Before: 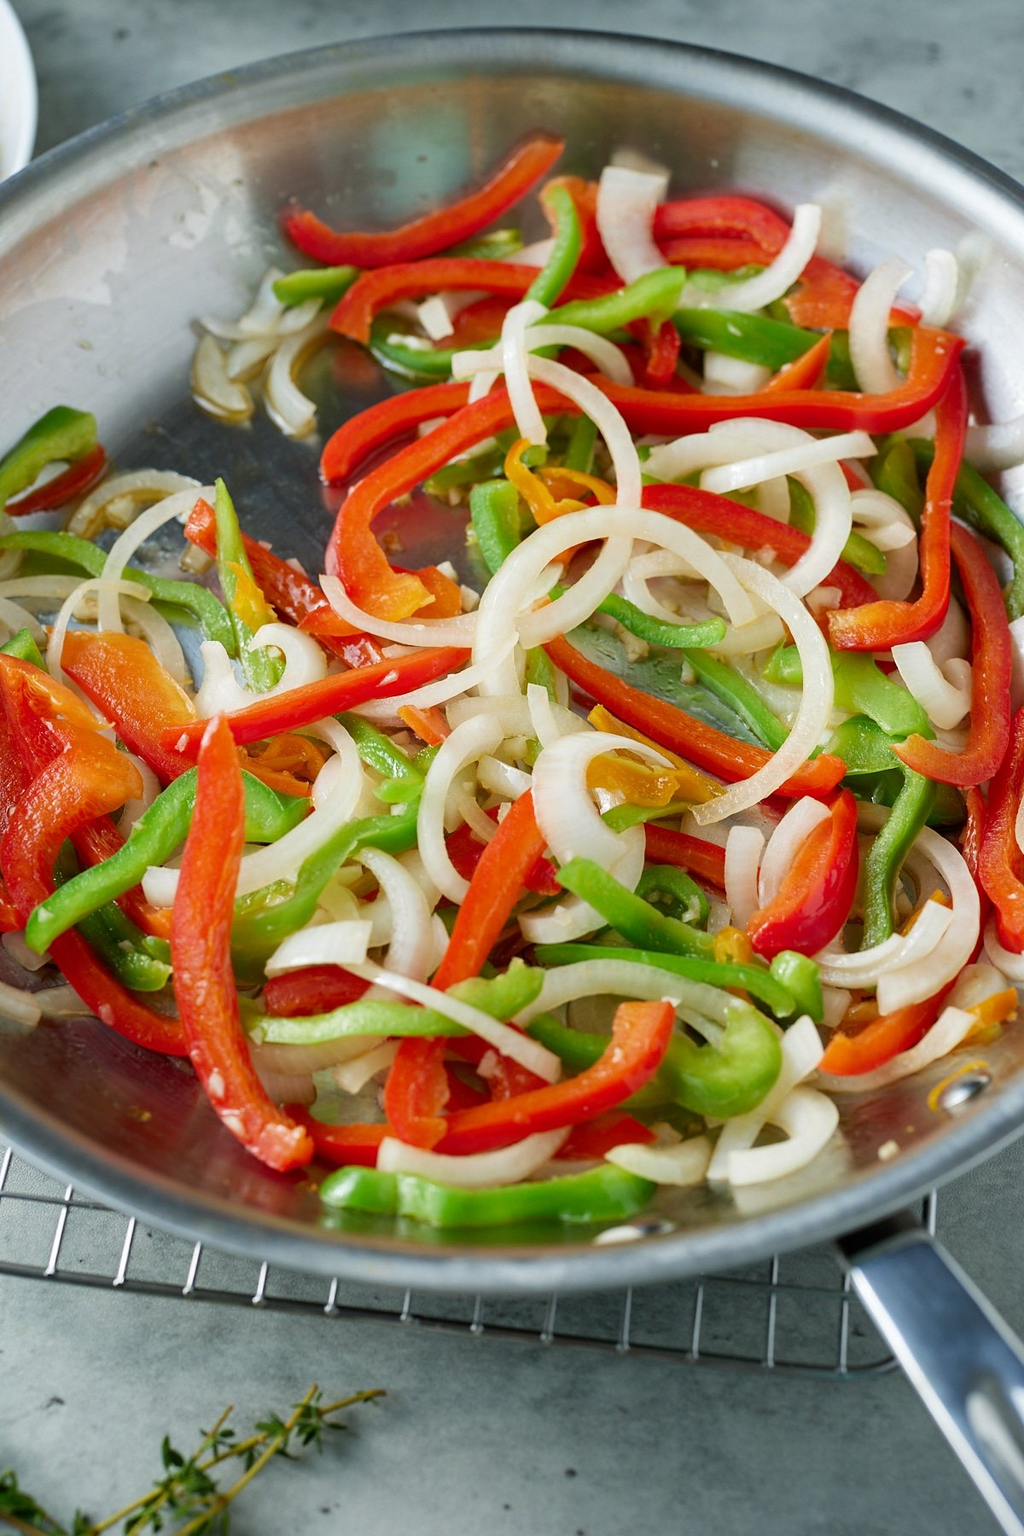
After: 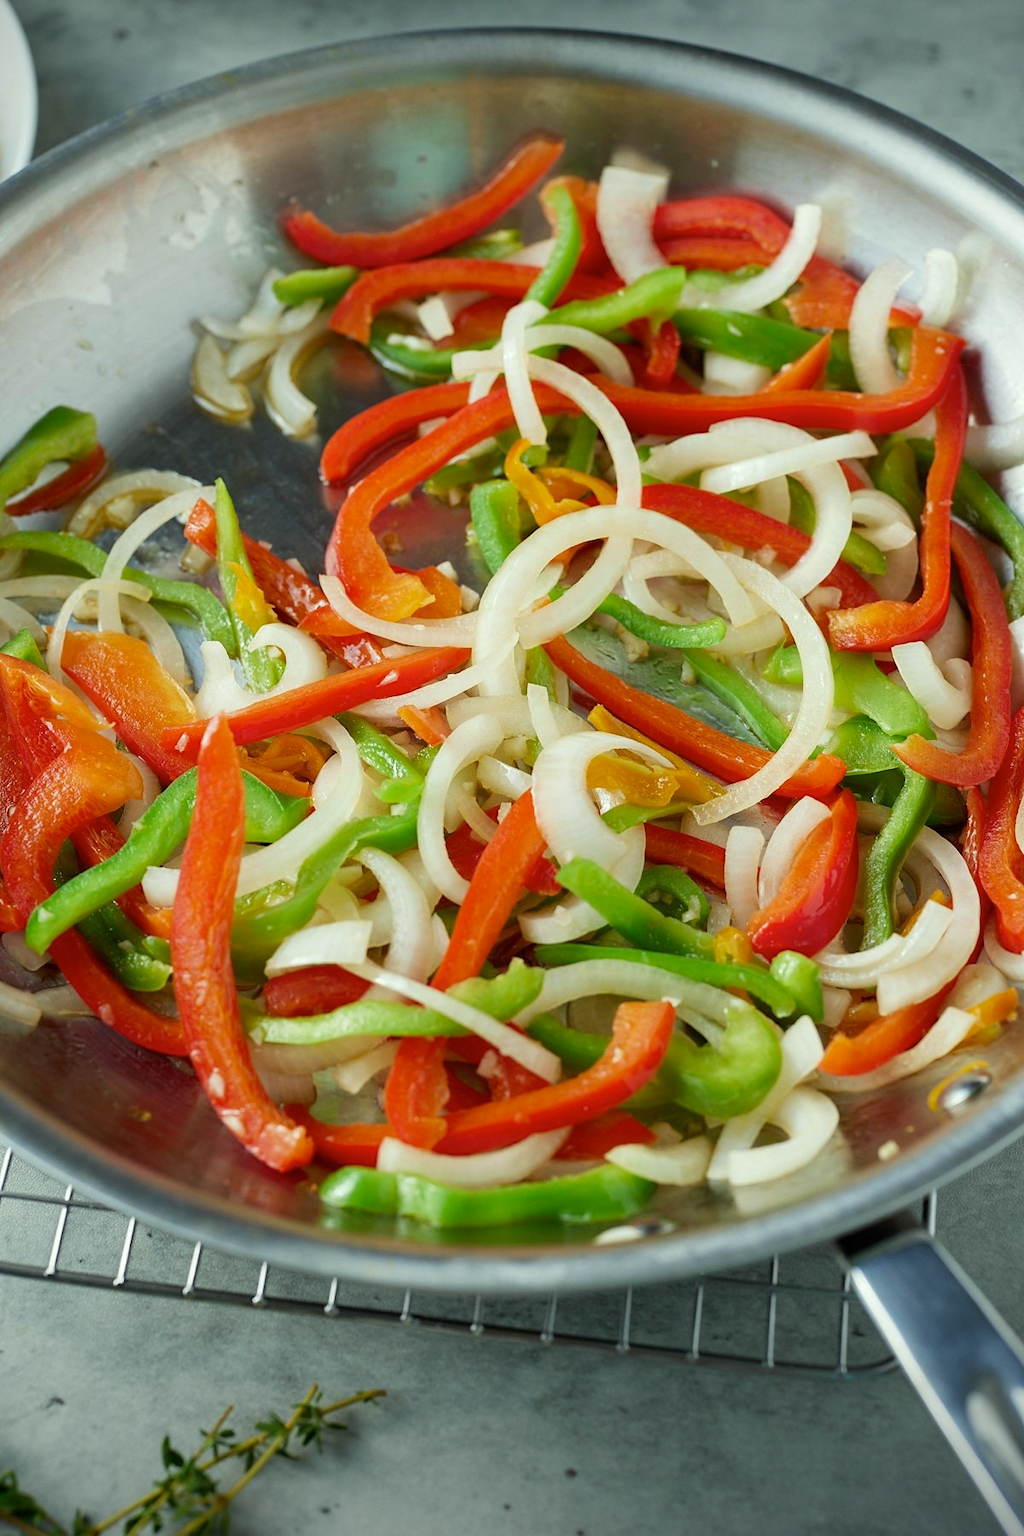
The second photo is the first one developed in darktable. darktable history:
color correction: highlights a* -4.73, highlights b* 5.06, saturation 0.97
vignetting: fall-off start 97.23%, saturation -0.024, center (-0.033, -0.042), width/height ratio 1.179, unbound false
